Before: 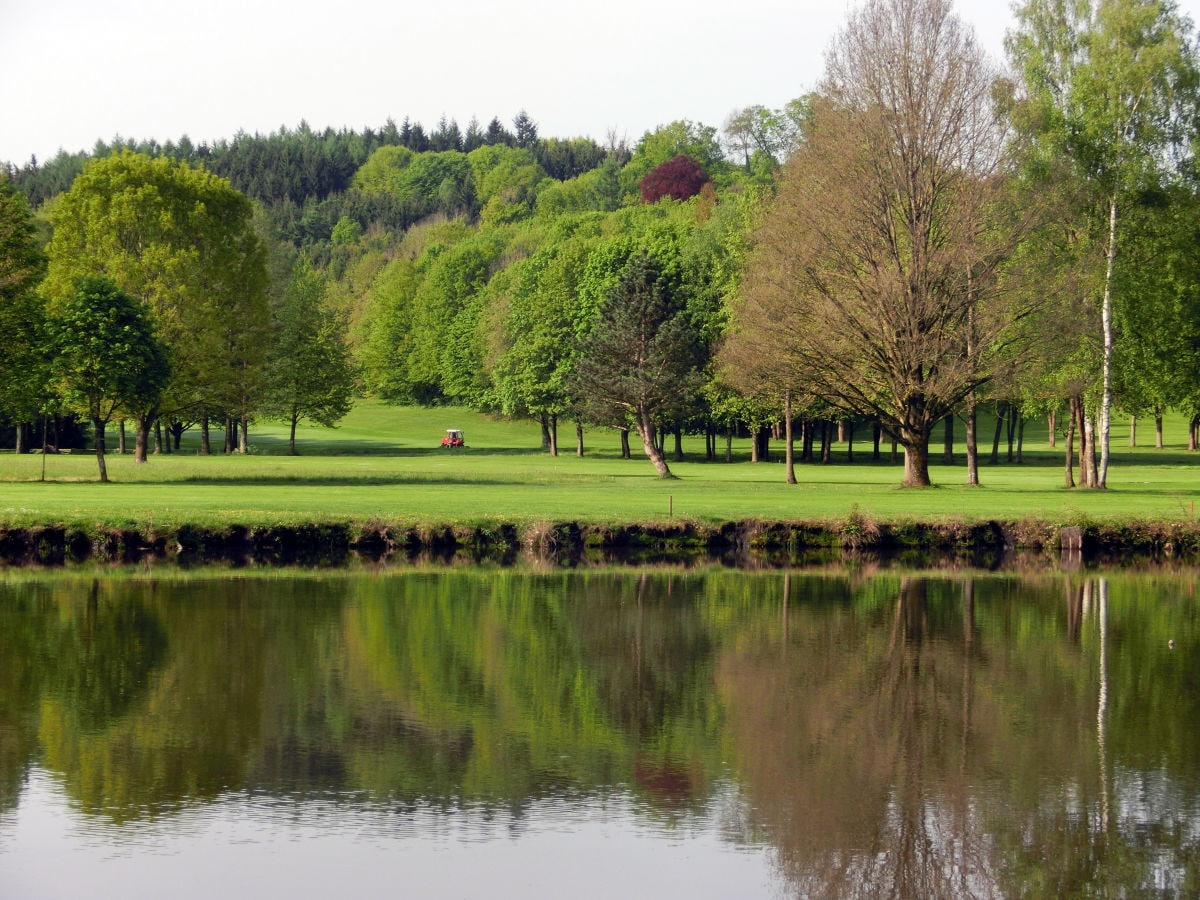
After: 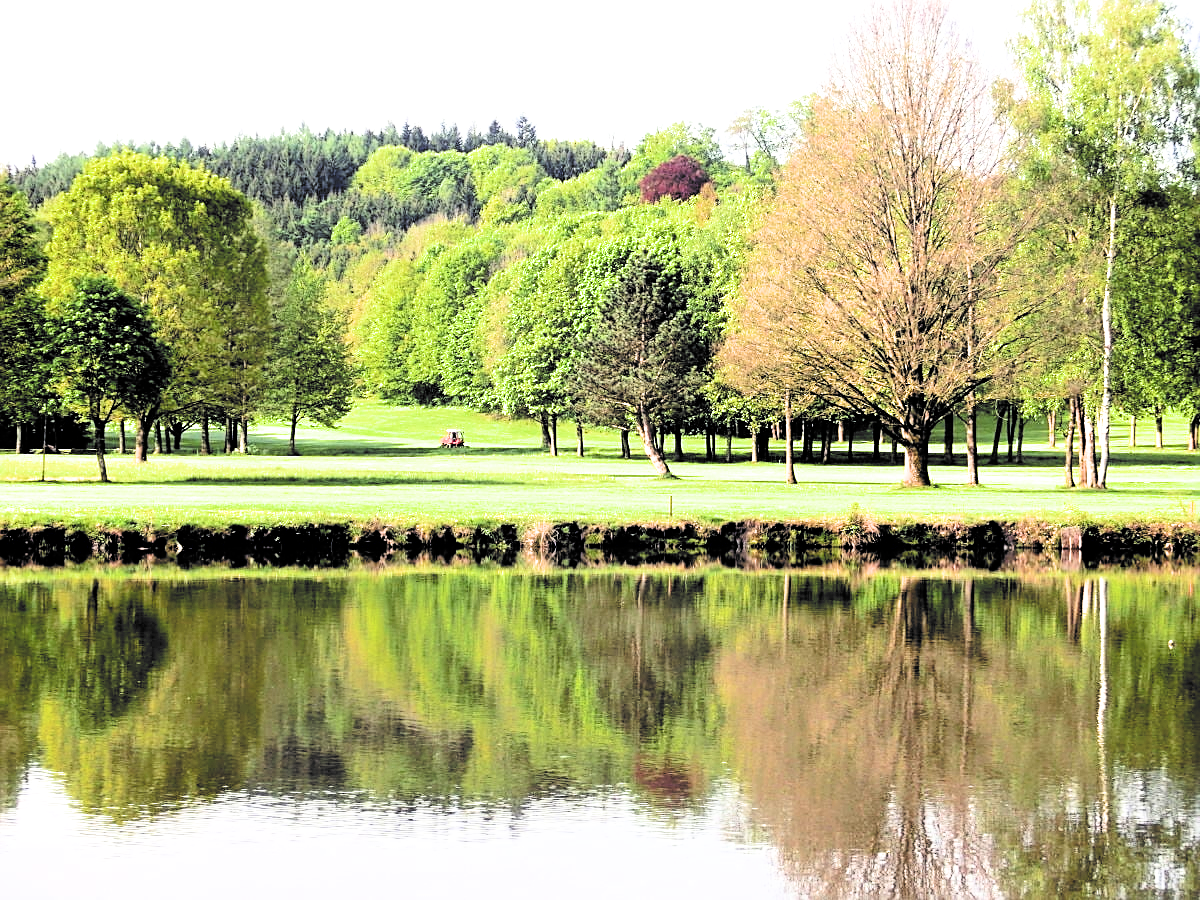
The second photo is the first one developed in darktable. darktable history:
sharpen: on, module defaults
exposure: black level correction 0, exposure 1.283 EV, compensate exposure bias true, compensate highlight preservation false
tone equalizer: -8 EV -0.452 EV, -7 EV -0.412 EV, -6 EV -0.333 EV, -5 EV -0.201 EV, -3 EV 0.239 EV, -2 EV 0.352 EV, -1 EV 0.371 EV, +0 EV 0.425 EV
filmic rgb: black relative exposure -5.13 EV, white relative exposure 3.52 EV, hardness 3.16, contrast 1.499, highlights saturation mix -48.74%, color science v6 (2022)
